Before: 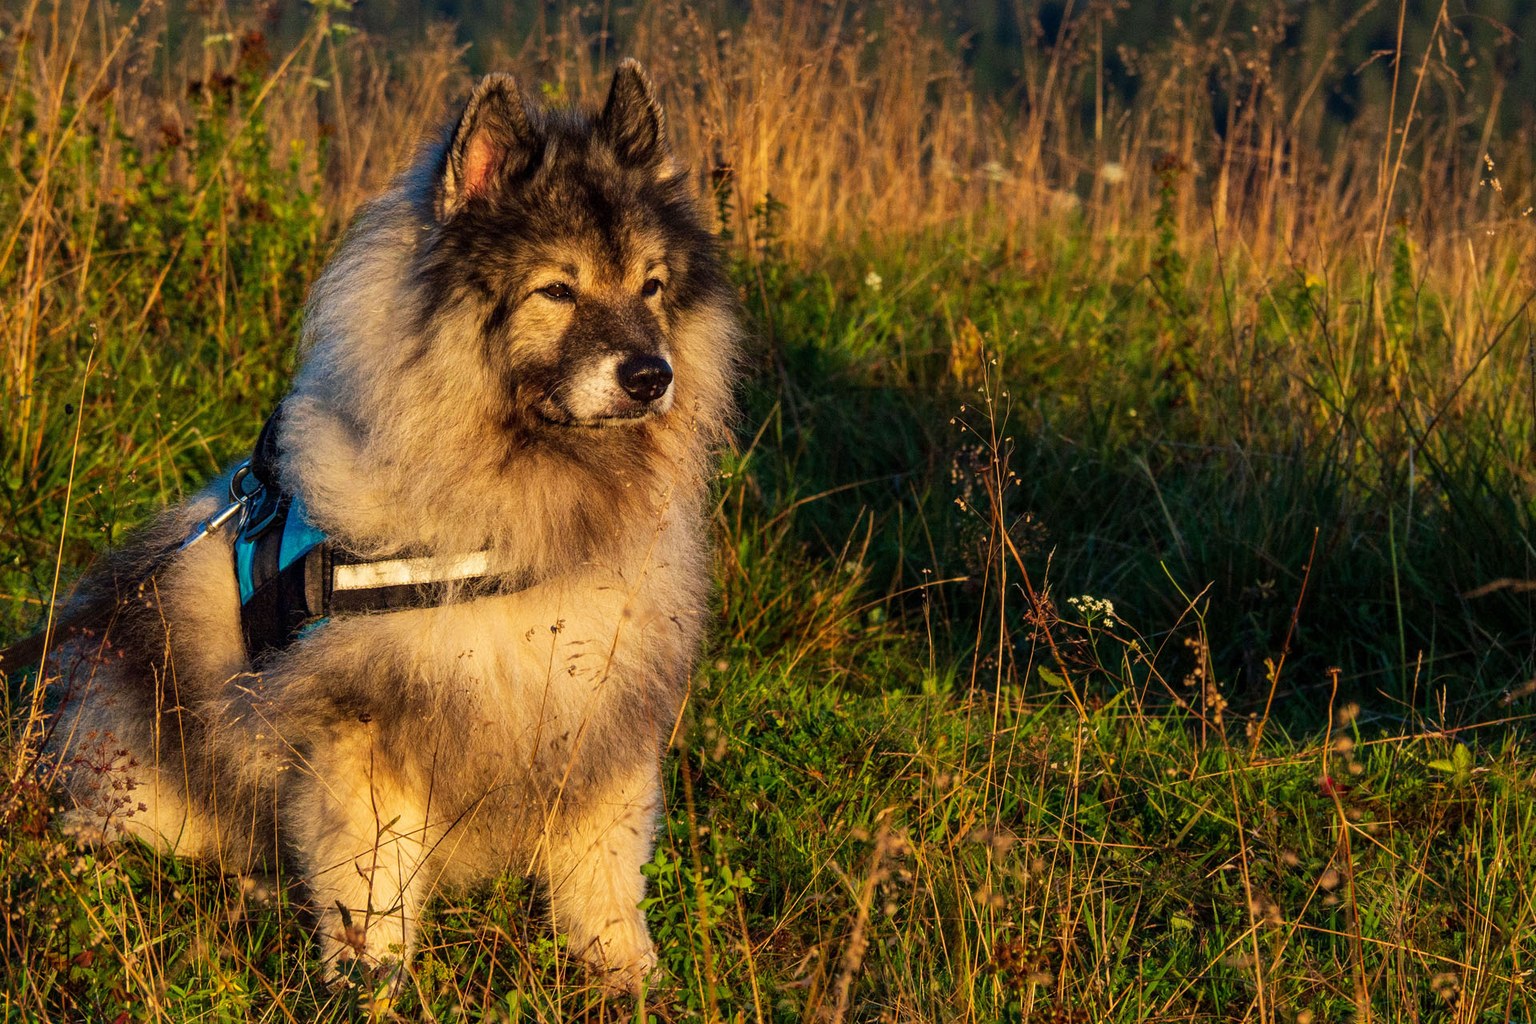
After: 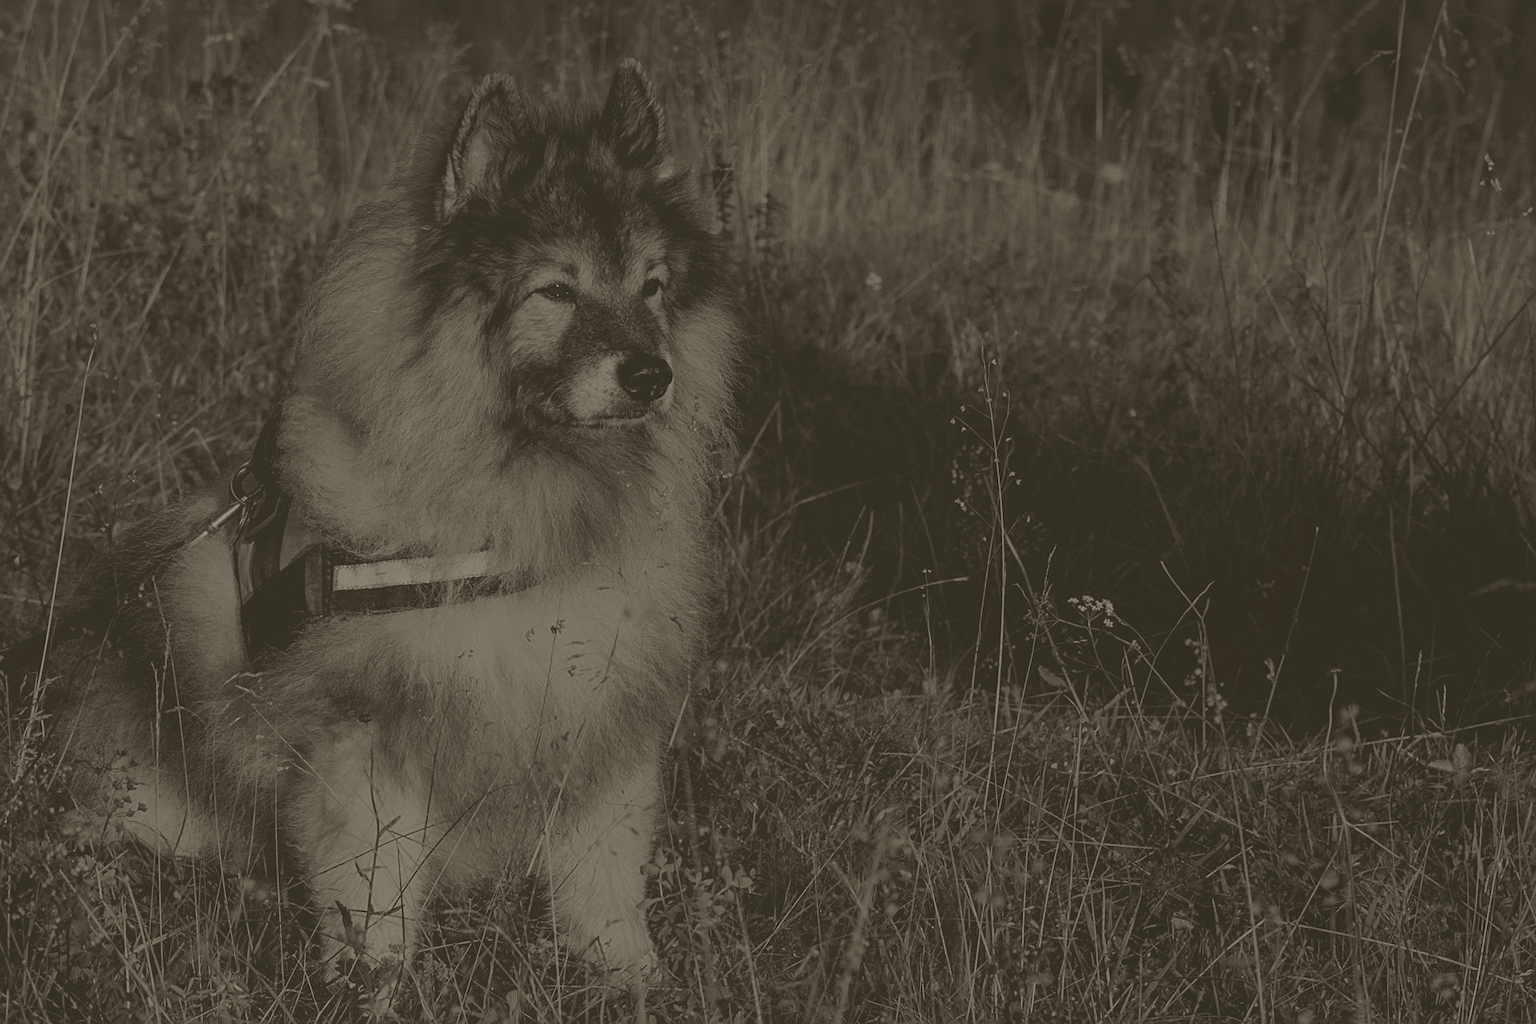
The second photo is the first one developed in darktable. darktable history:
colorize: hue 41.44°, saturation 22%, source mix 60%, lightness 10.61%
color correction: highlights a* 5.62, highlights b* 33.57, shadows a* -25.86, shadows b* 4.02
sharpen: on, module defaults
rgb curve: curves: ch0 [(0.123, 0.061) (0.995, 0.887)]; ch1 [(0.06, 0.116) (1, 0.906)]; ch2 [(0, 0) (0.824, 0.69) (1, 1)], mode RGB, independent channels, compensate middle gray true
local contrast: detail 69%
